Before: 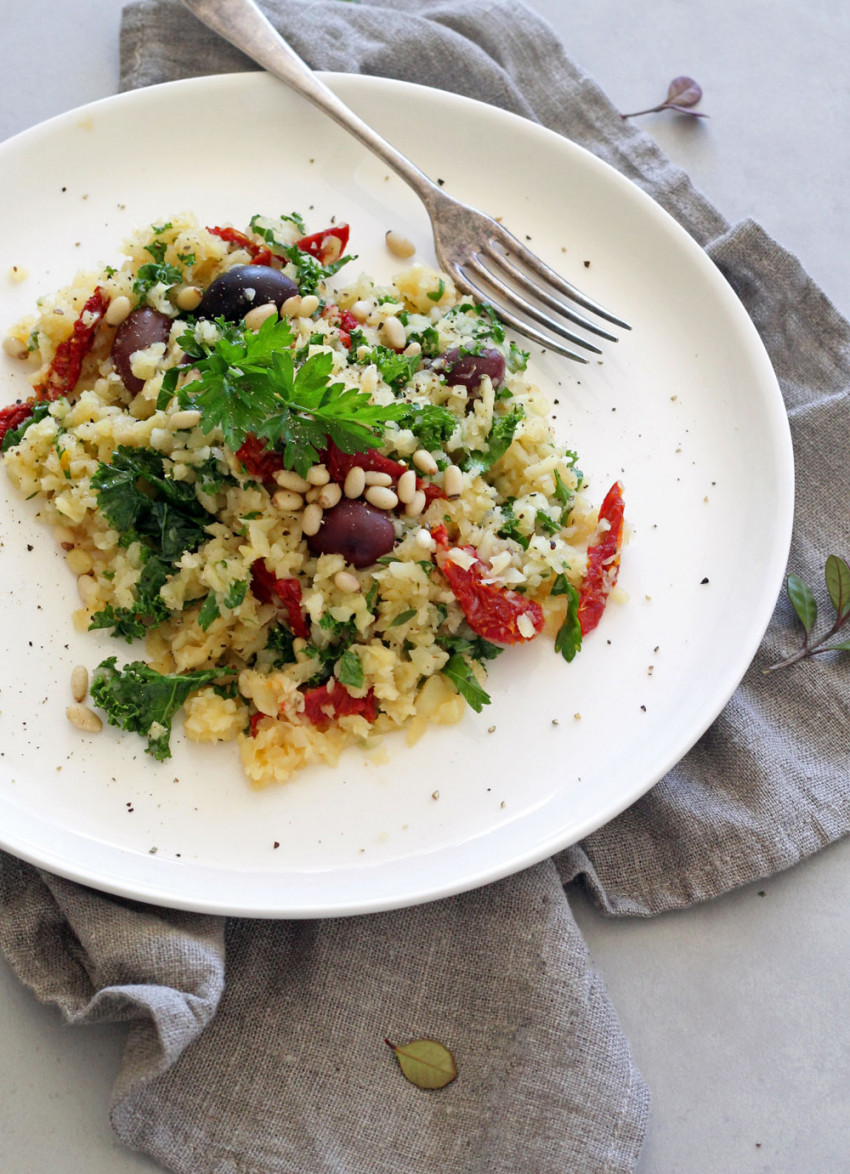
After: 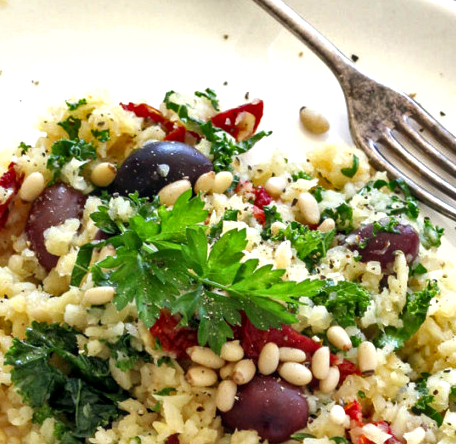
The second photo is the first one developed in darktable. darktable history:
shadows and highlights: soften with gaussian
crop: left 10.121%, top 10.631%, right 36.218%, bottom 51.526%
exposure: black level correction 0, exposure 0.5 EV, compensate highlight preservation false
local contrast: on, module defaults
